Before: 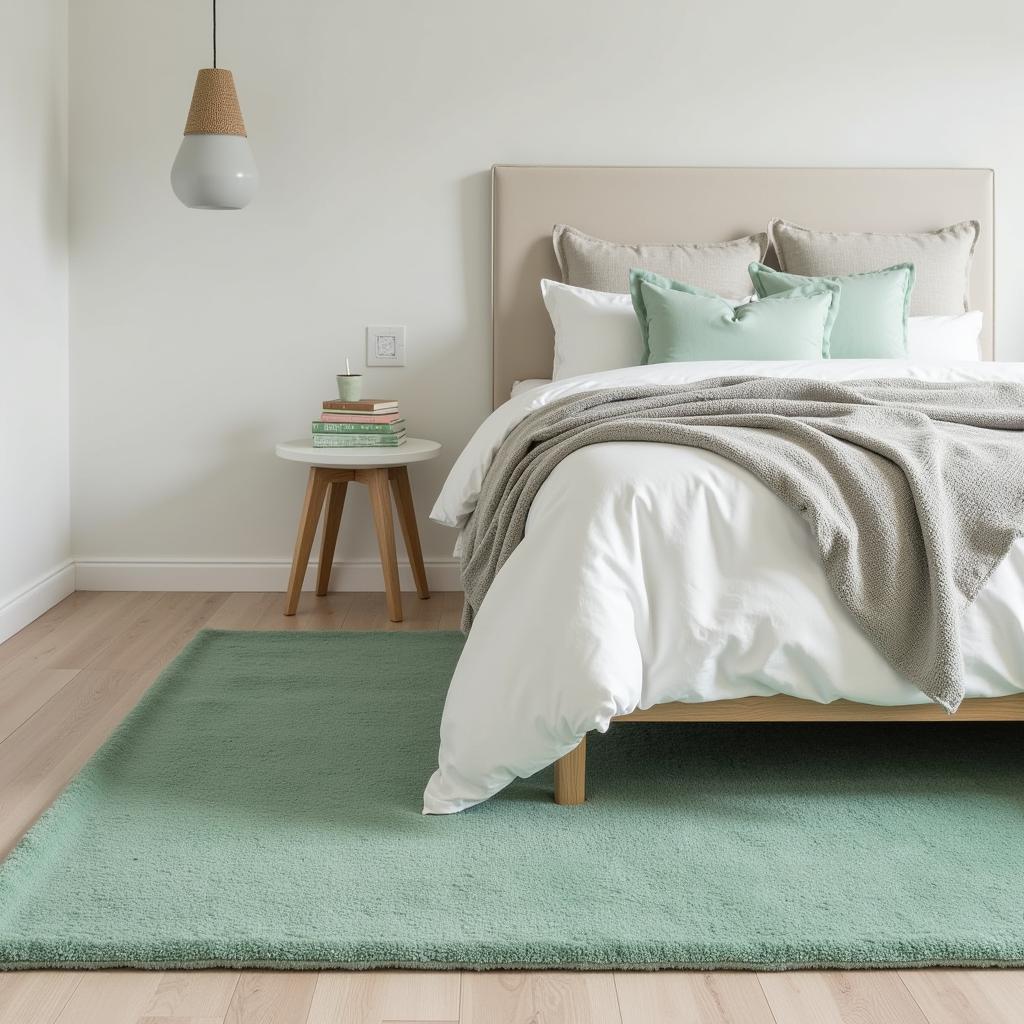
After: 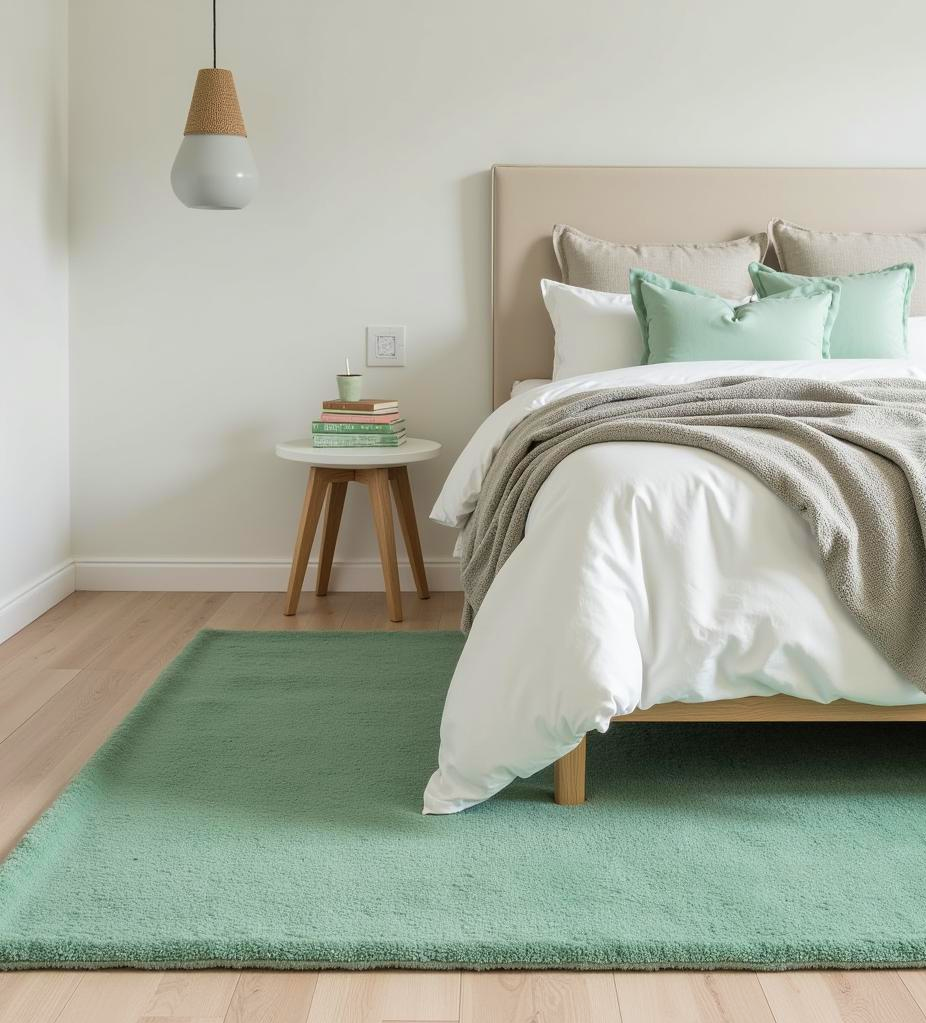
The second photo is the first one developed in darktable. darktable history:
velvia: on, module defaults
crop: right 9.502%, bottom 0.021%
